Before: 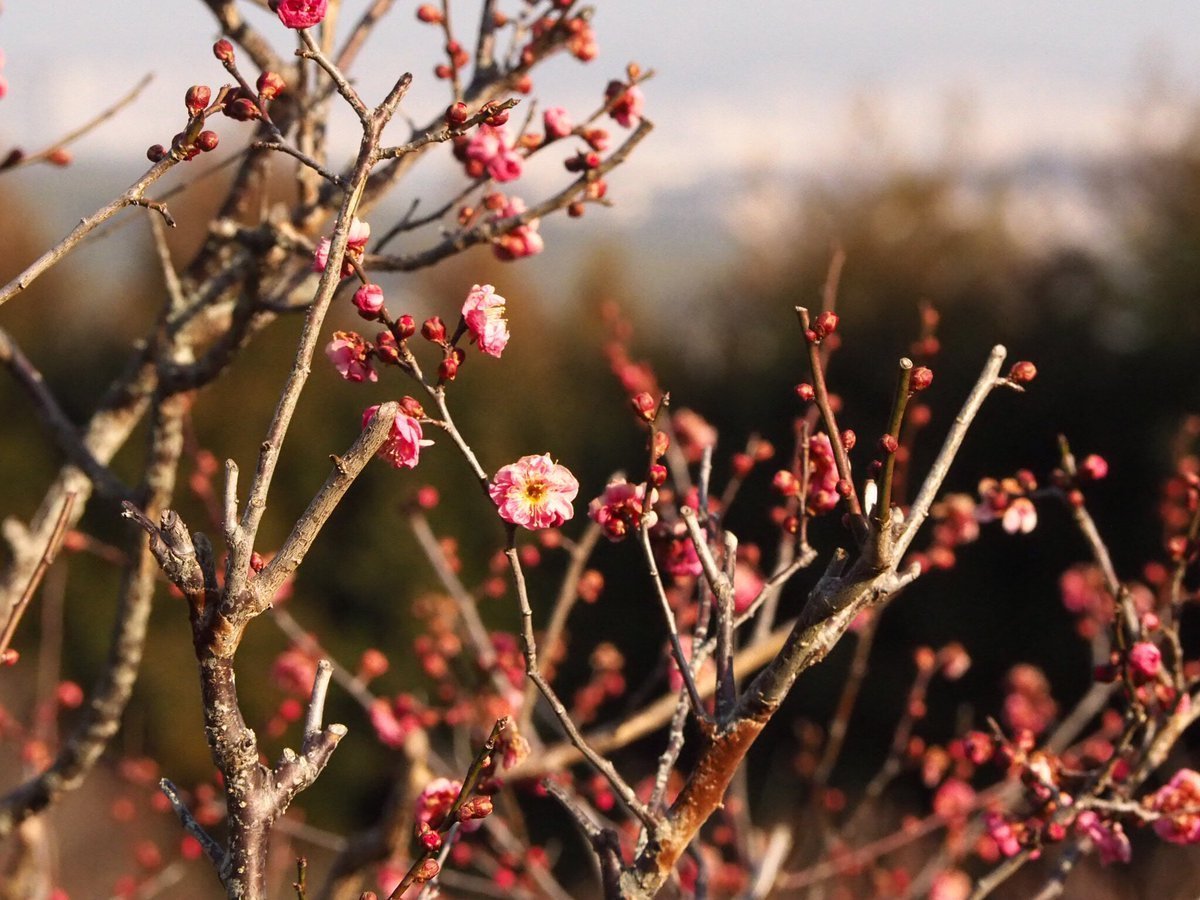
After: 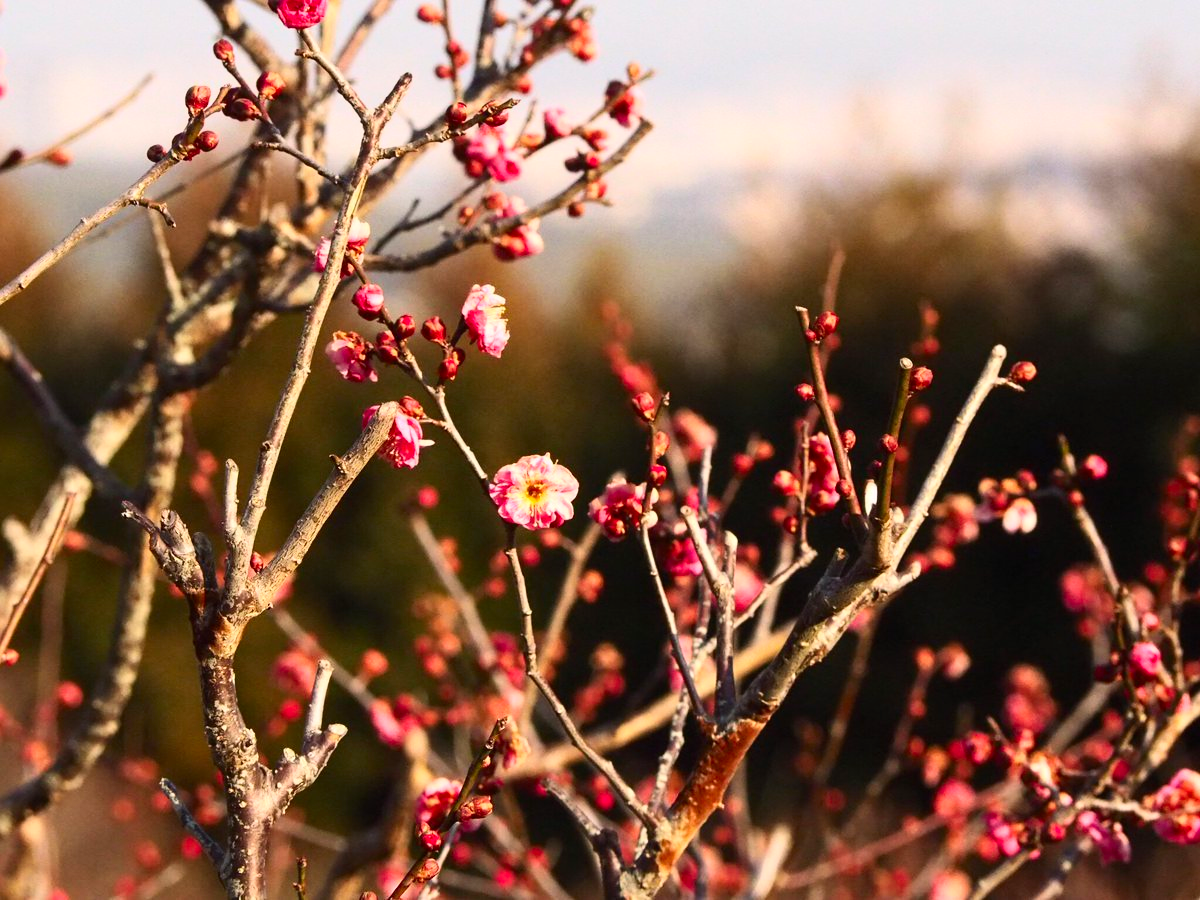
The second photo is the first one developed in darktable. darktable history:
exposure: black level correction 0, compensate highlight preservation false
contrast brightness saturation: contrast 0.23, brightness 0.109, saturation 0.287
